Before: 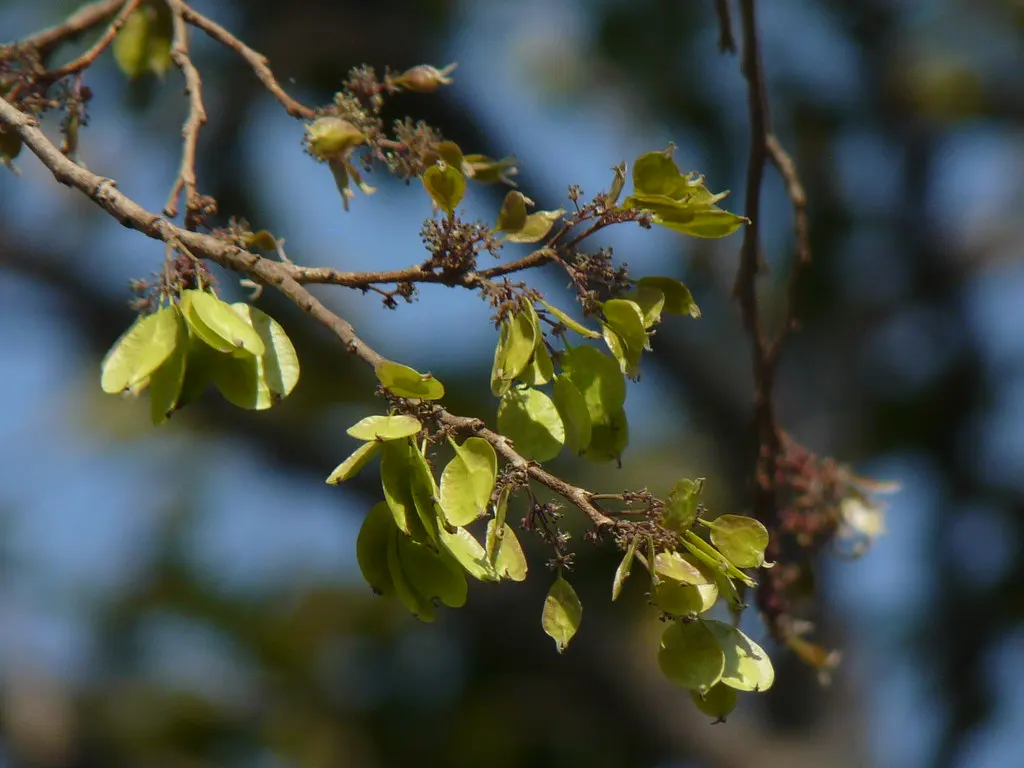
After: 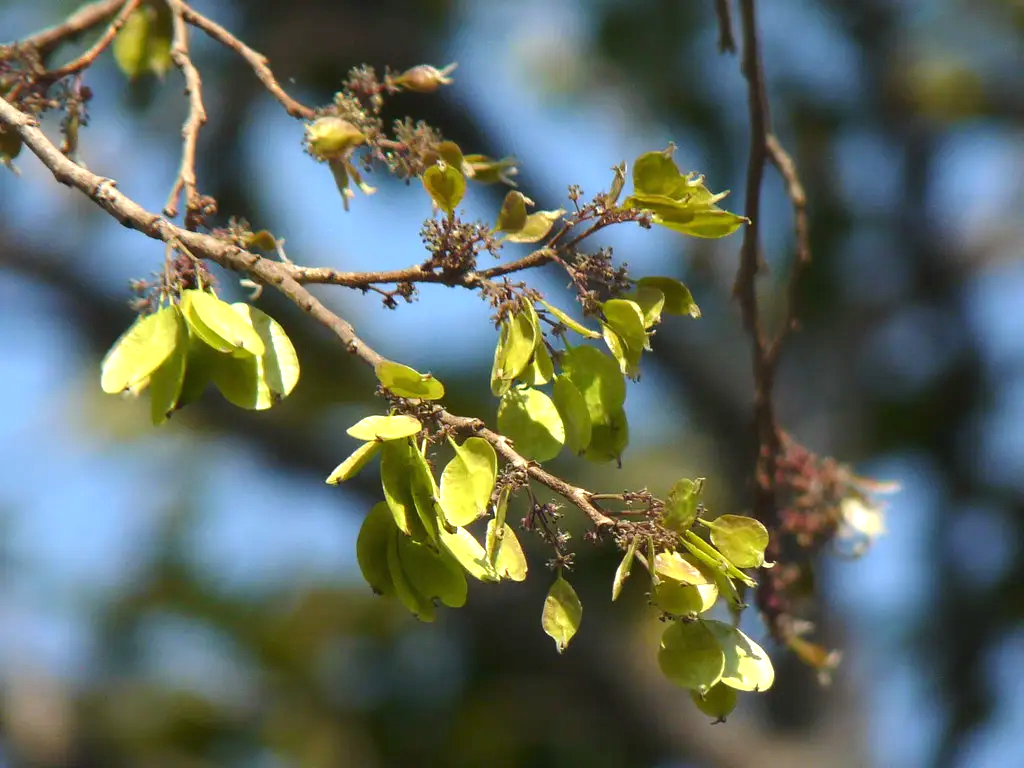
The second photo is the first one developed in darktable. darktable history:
exposure: black level correction 0, exposure 1 EV, compensate exposure bias true, compensate highlight preservation false
levels: black 0.08%
